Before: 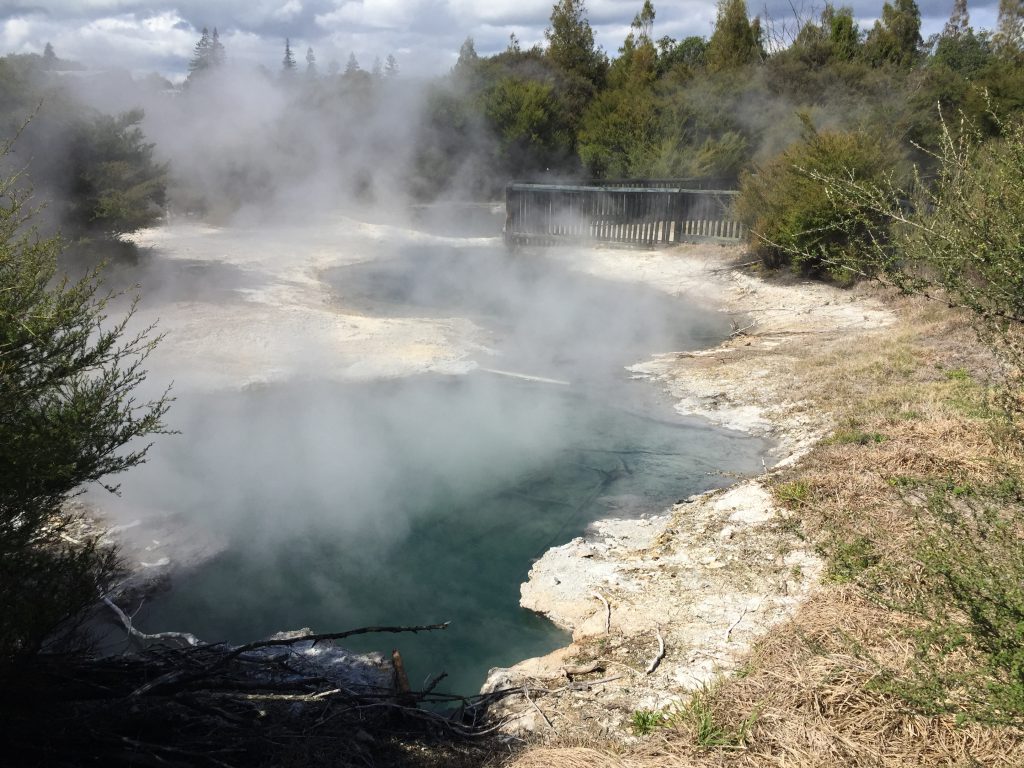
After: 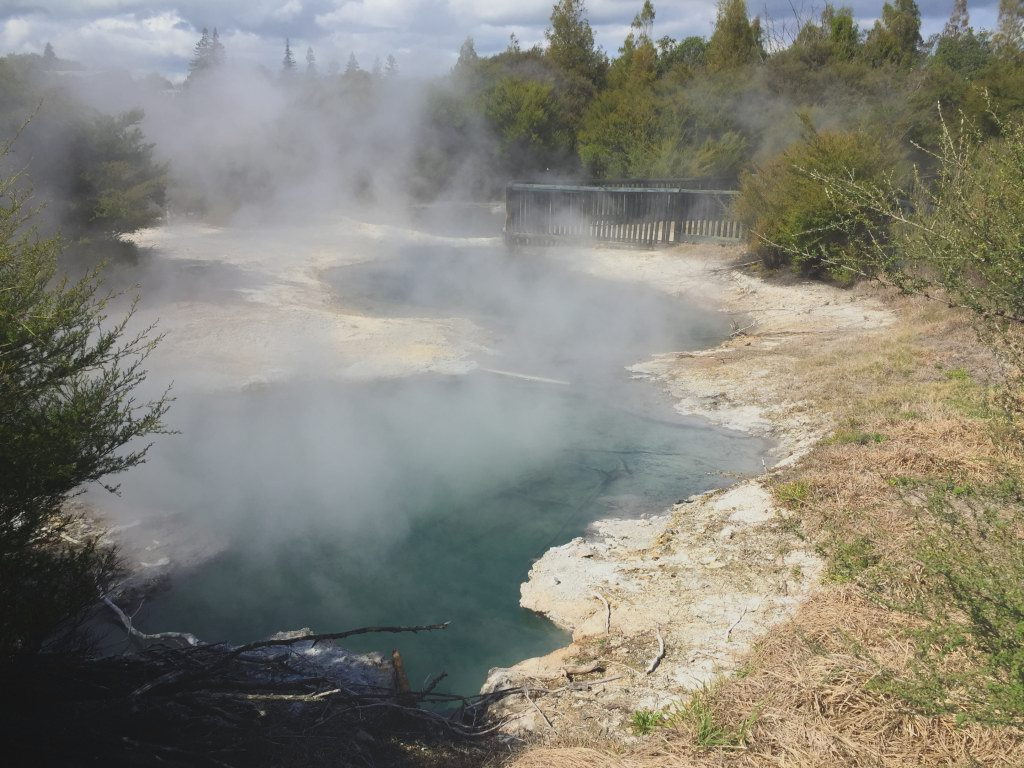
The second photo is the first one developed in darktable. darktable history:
local contrast: detail 70%
vibrance: vibrance 0%
